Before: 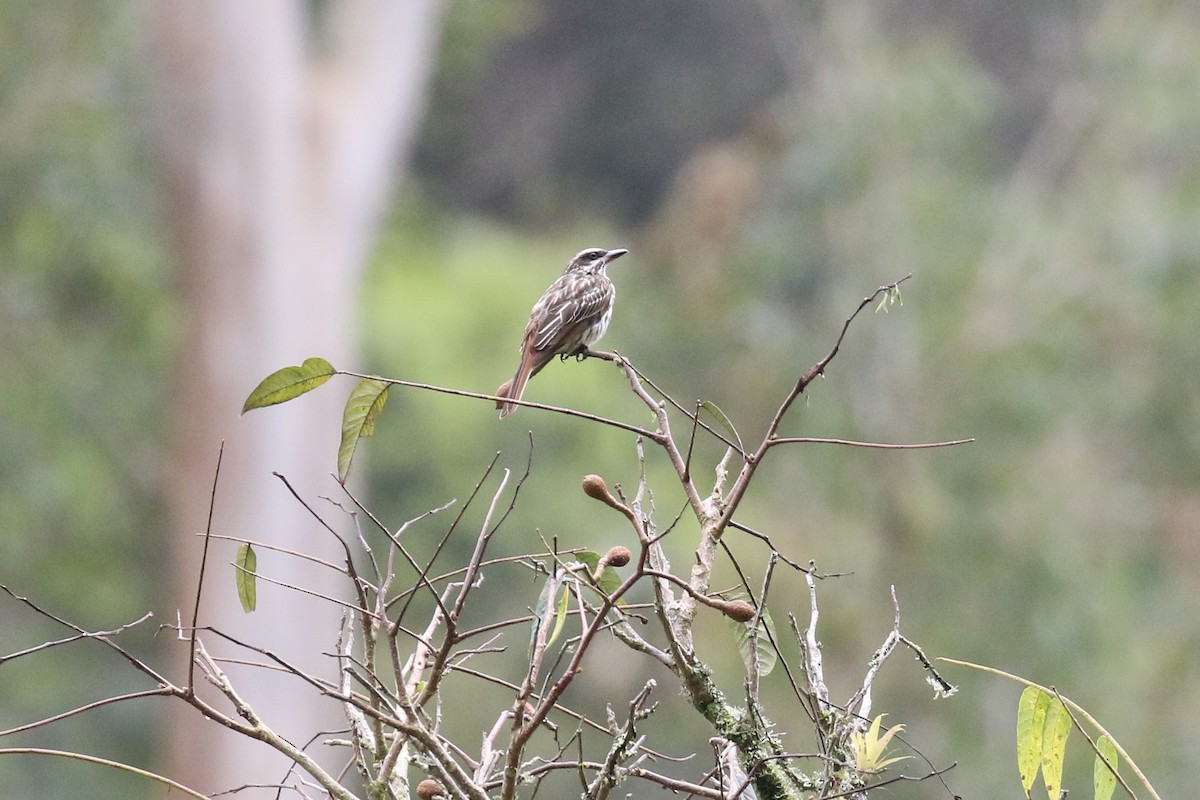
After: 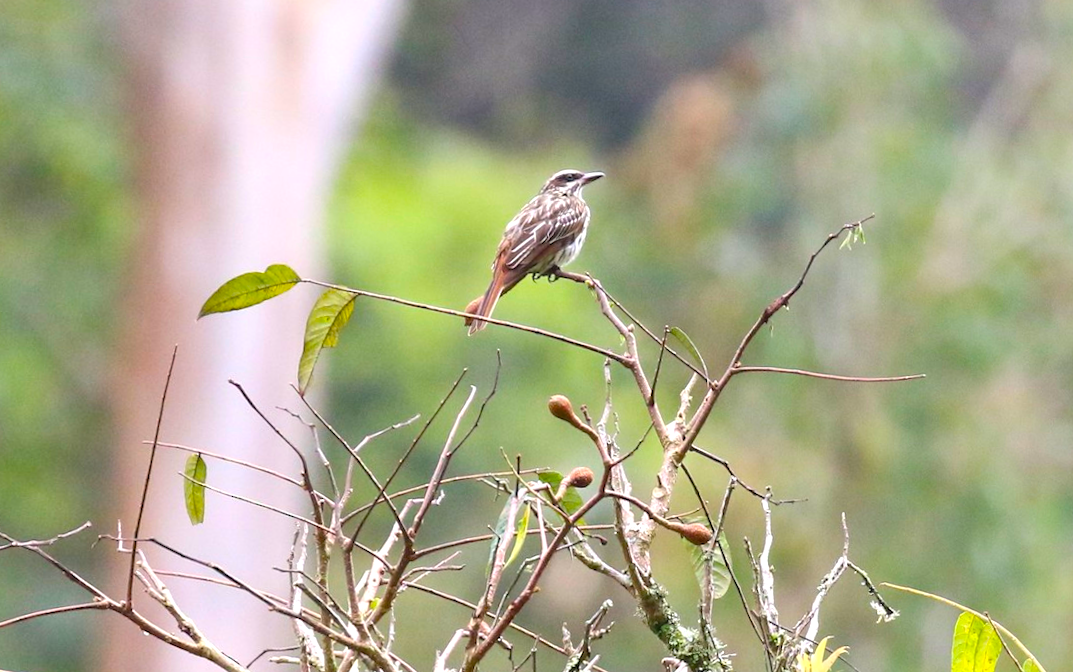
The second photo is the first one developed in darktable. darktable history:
rotate and perspective: rotation 0.679°, lens shift (horizontal) 0.136, crop left 0.009, crop right 0.991, crop top 0.078, crop bottom 0.95
color balance rgb: perceptual saturation grading › global saturation 36%, perceptual brilliance grading › global brilliance 10%, global vibrance 20%
crop and rotate: angle -1.96°, left 3.097%, top 4.154%, right 1.586%, bottom 0.529%
